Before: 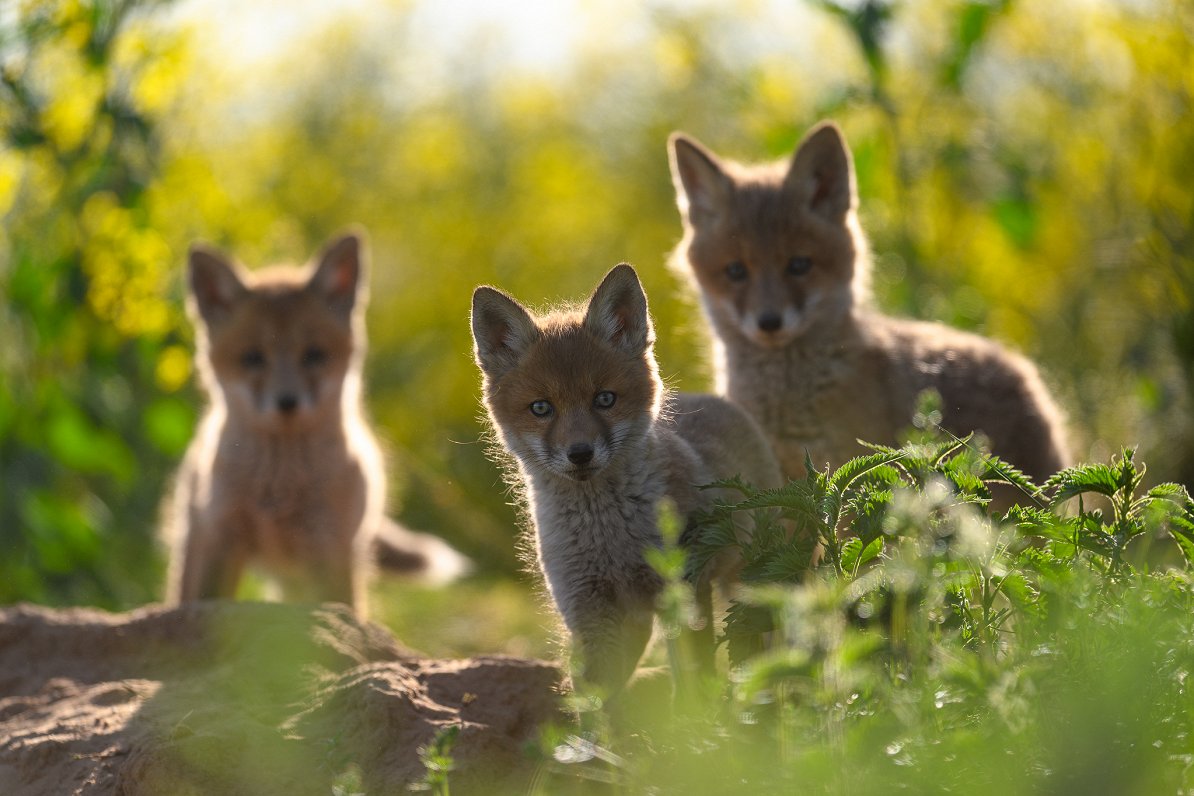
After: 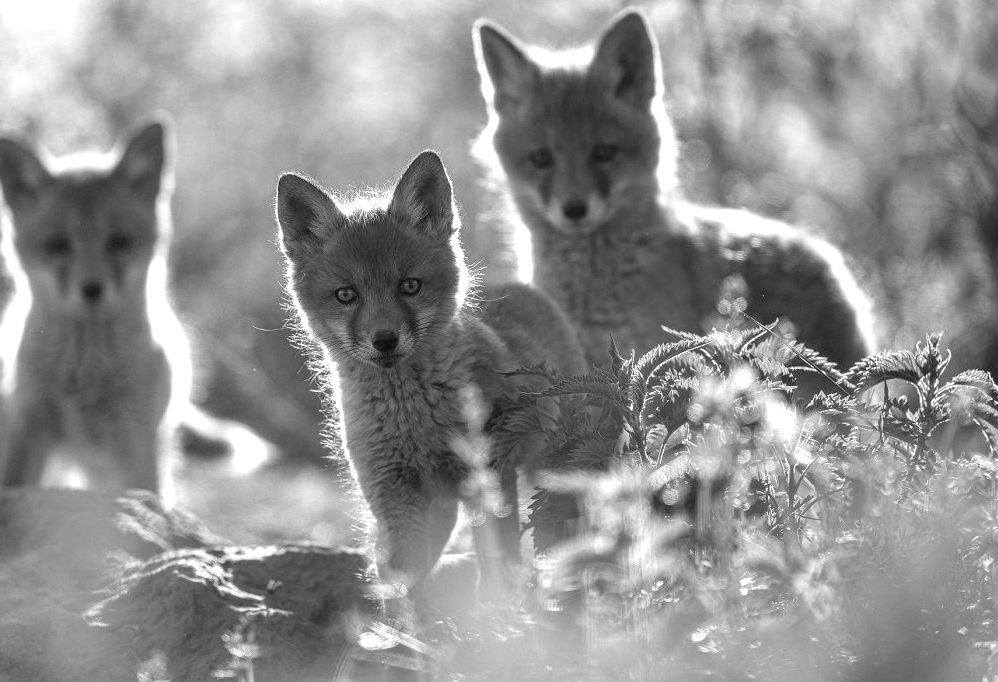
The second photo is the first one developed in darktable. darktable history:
exposure: black level correction 0, exposure 0.694 EV, compensate highlight preservation false
crop: left 16.378%, top 14.207%
local contrast: detail 130%
contrast brightness saturation: saturation -0.999
